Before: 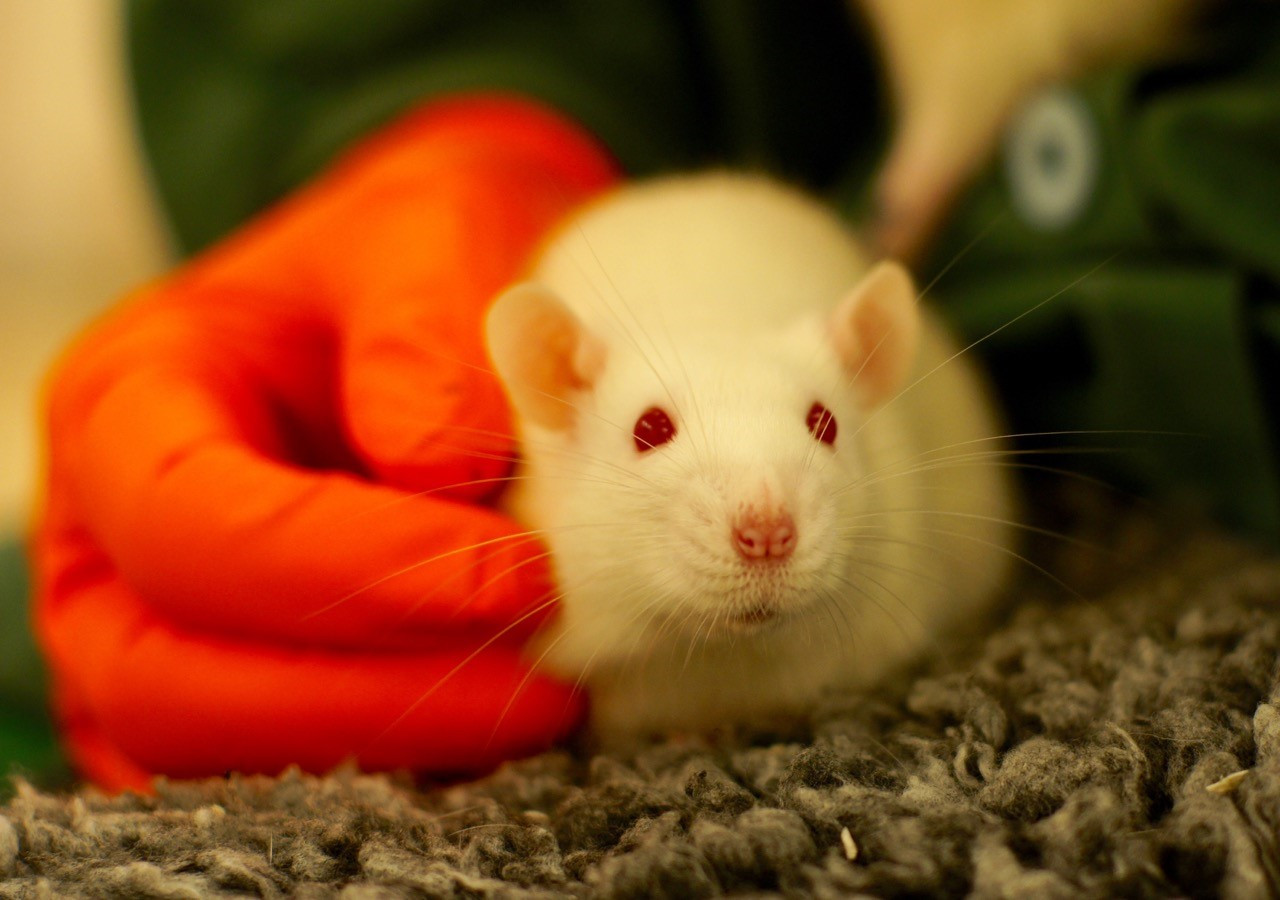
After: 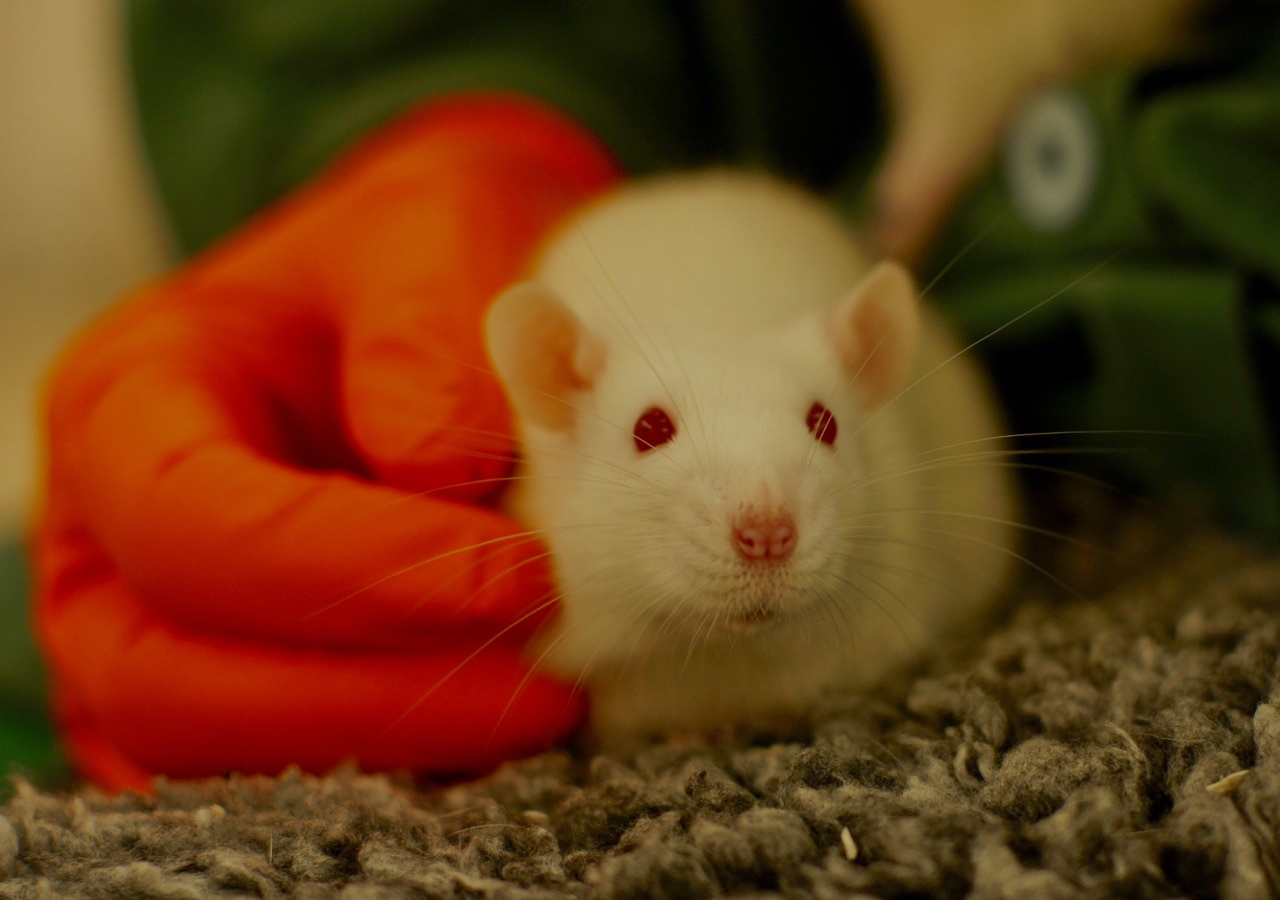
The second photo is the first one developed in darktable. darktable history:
tone equalizer: -8 EV -0.016 EV, -7 EV 0.042 EV, -6 EV -0.006 EV, -5 EV 0.005 EV, -4 EV -0.052 EV, -3 EV -0.24 EV, -2 EV -0.649 EV, -1 EV -0.959 EV, +0 EV -0.992 EV
